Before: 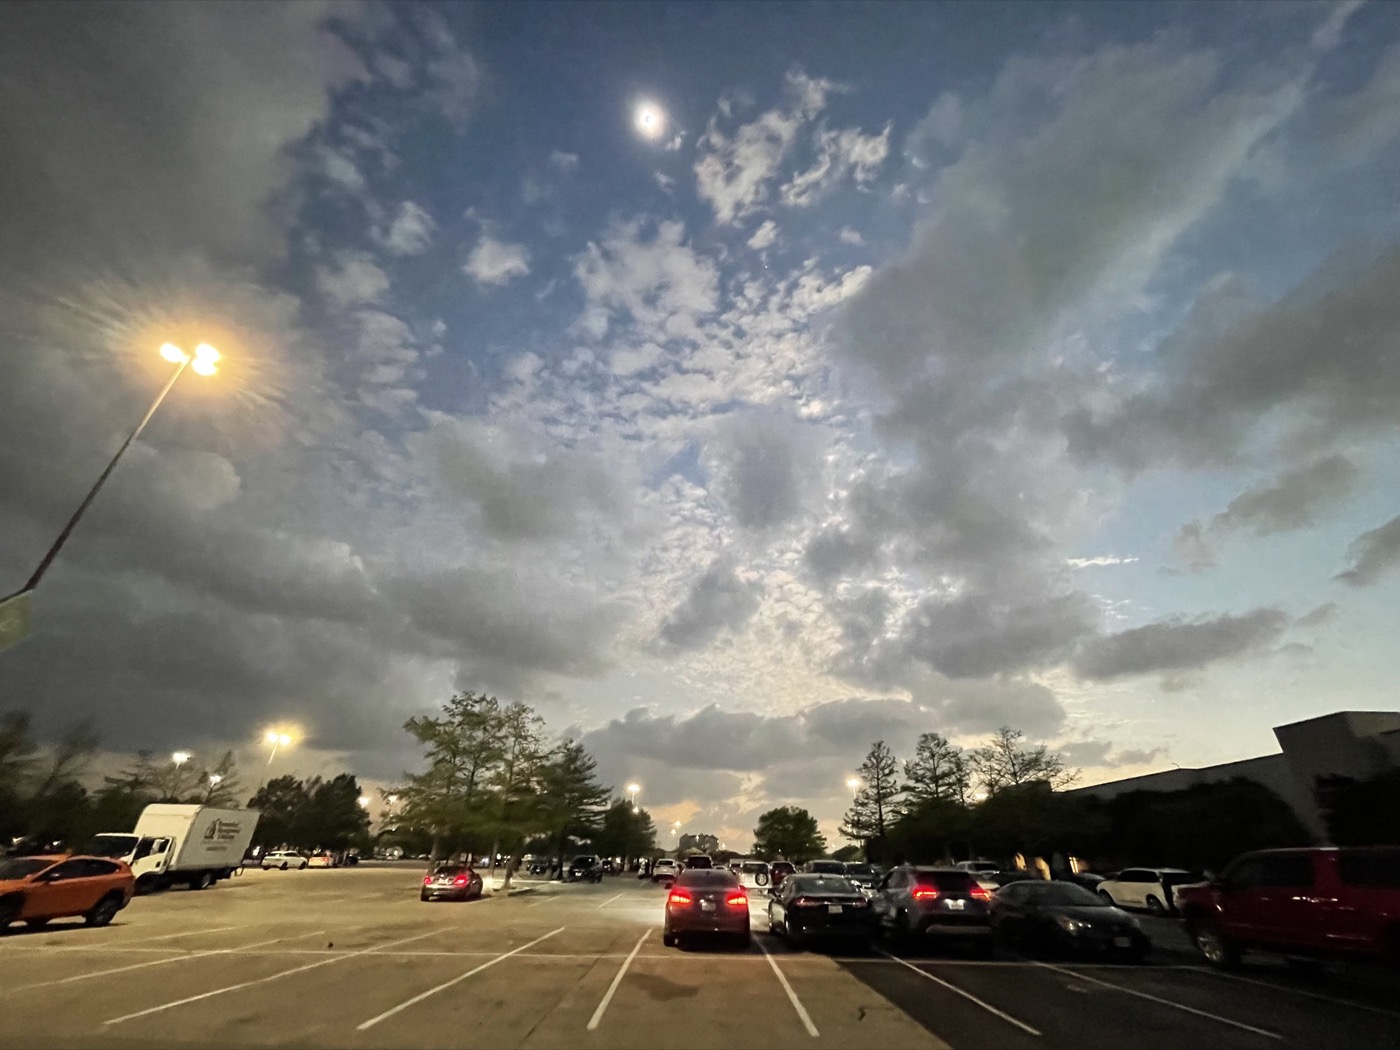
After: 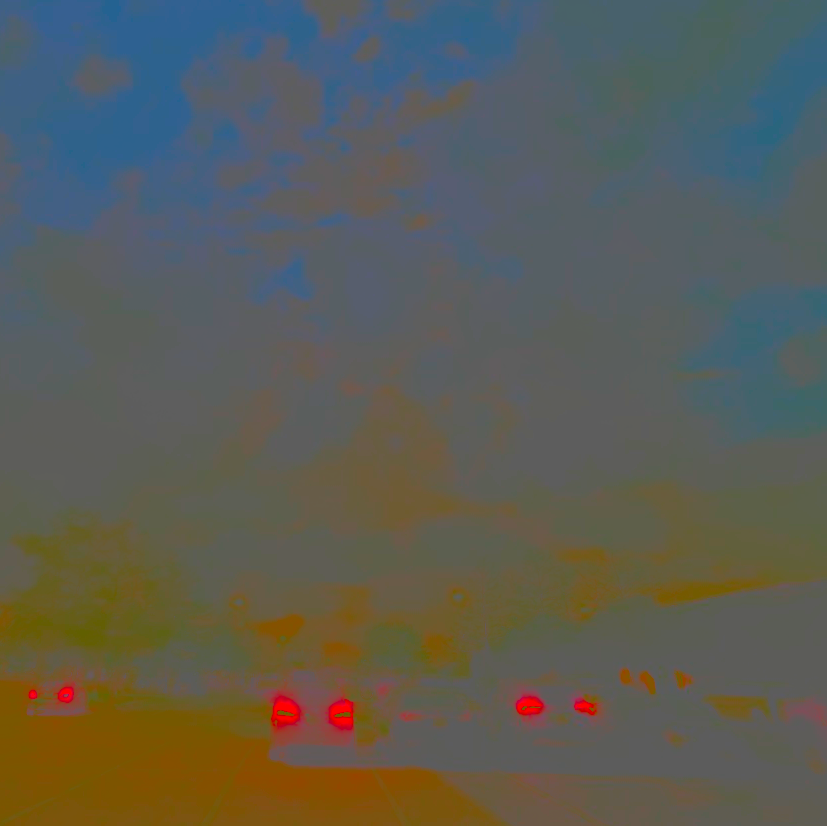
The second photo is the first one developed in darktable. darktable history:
crop and rotate: left 28.256%, top 17.734%, right 12.656%, bottom 3.573%
contrast brightness saturation: contrast -0.99, brightness -0.17, saturation 0.75
